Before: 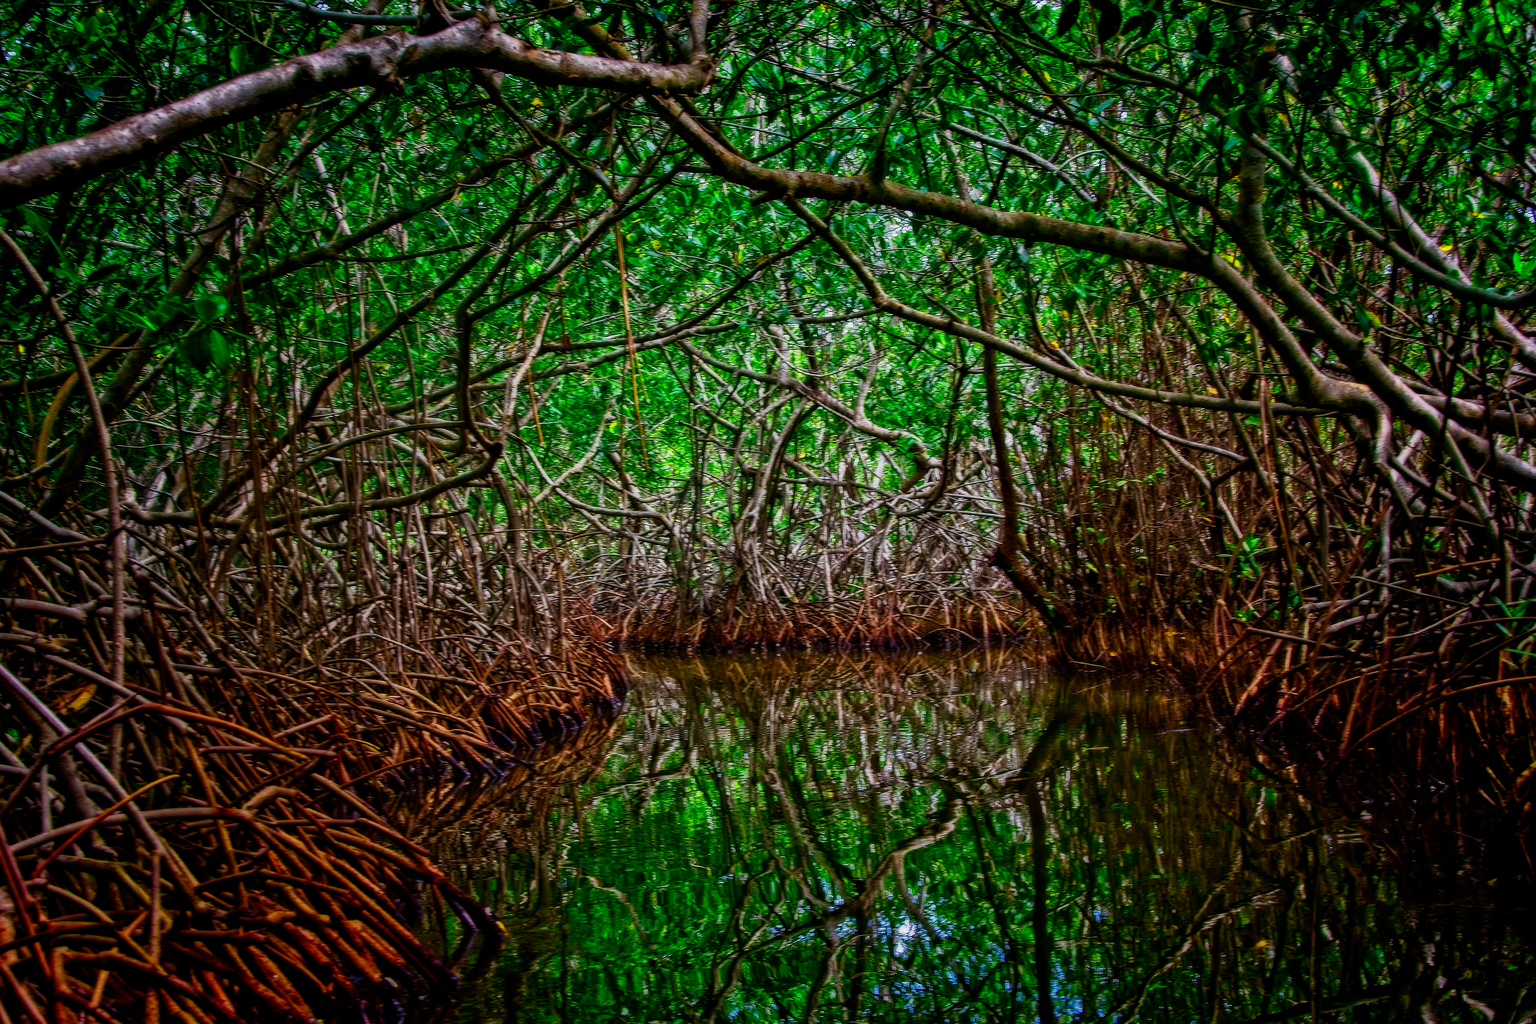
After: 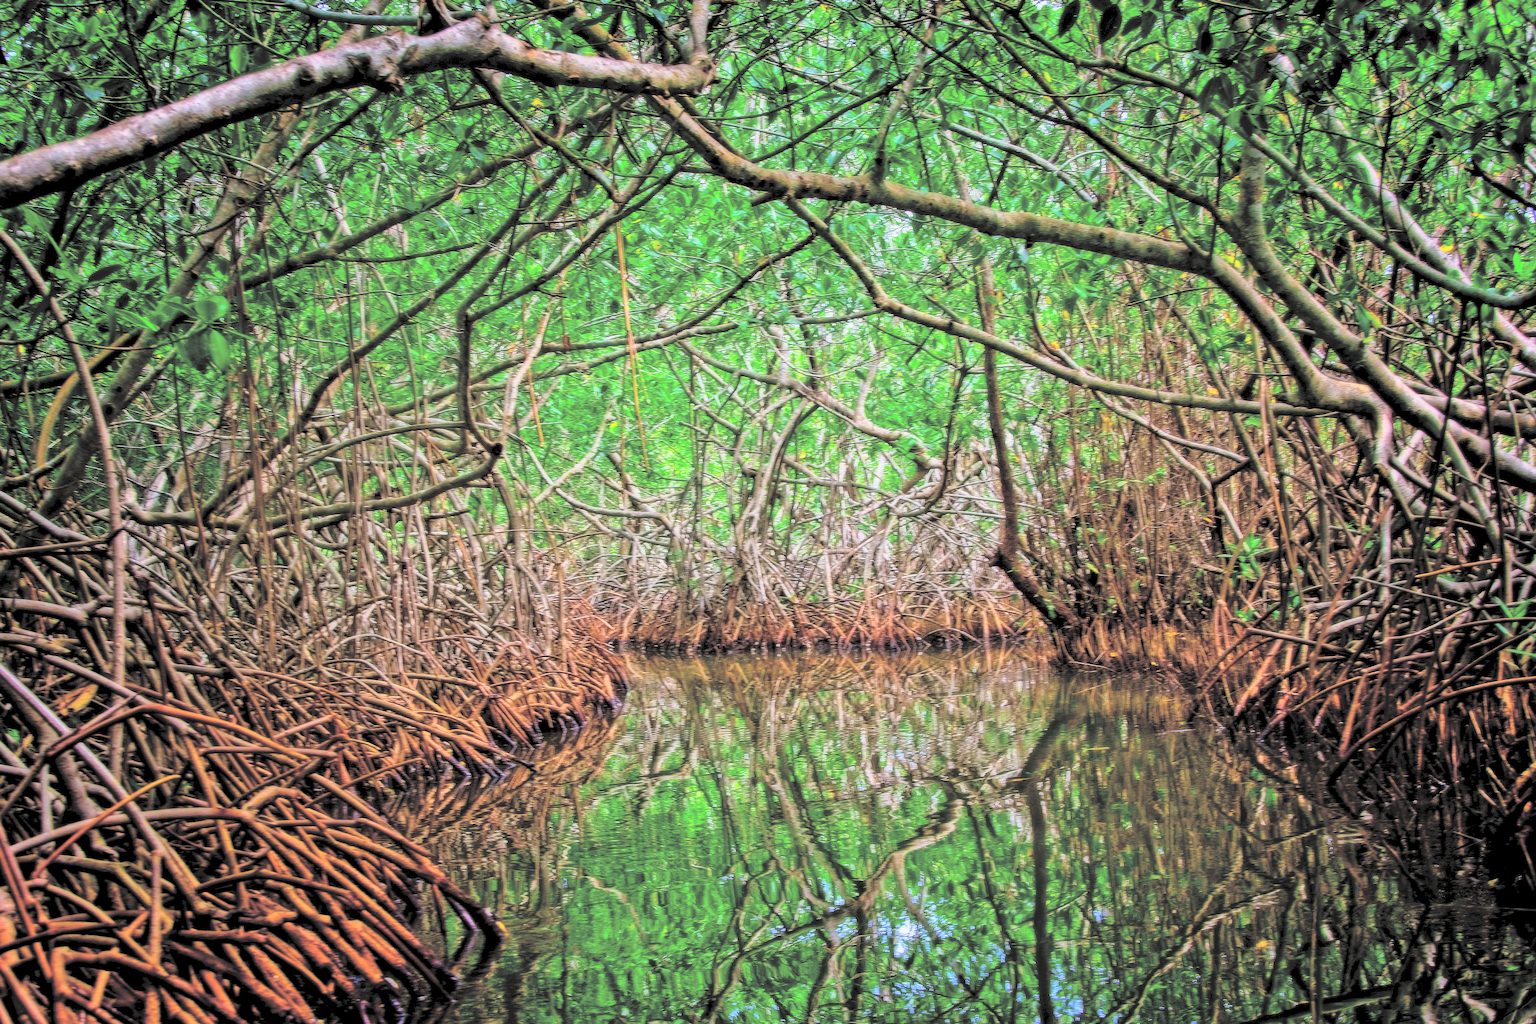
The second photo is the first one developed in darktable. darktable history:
contrast brightness saturation: brightness 0.996
